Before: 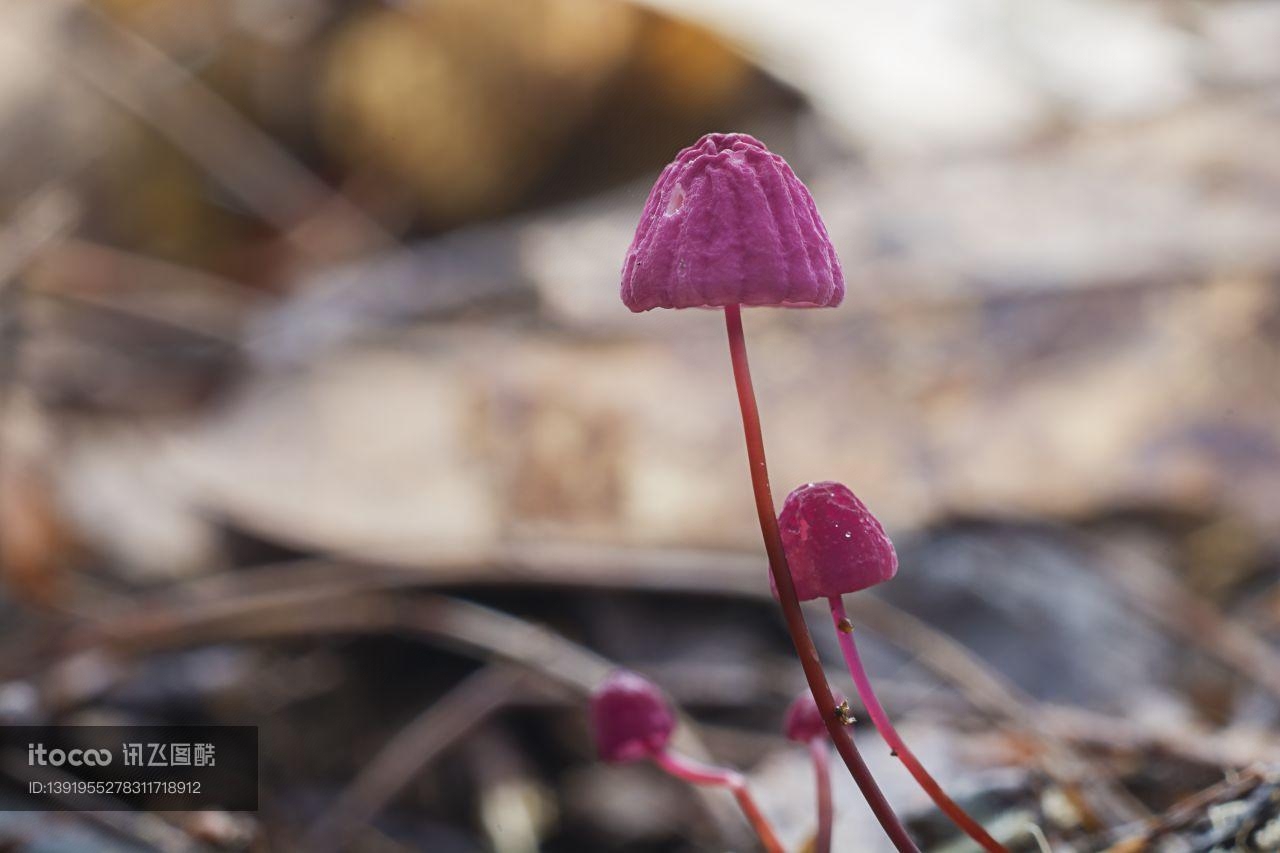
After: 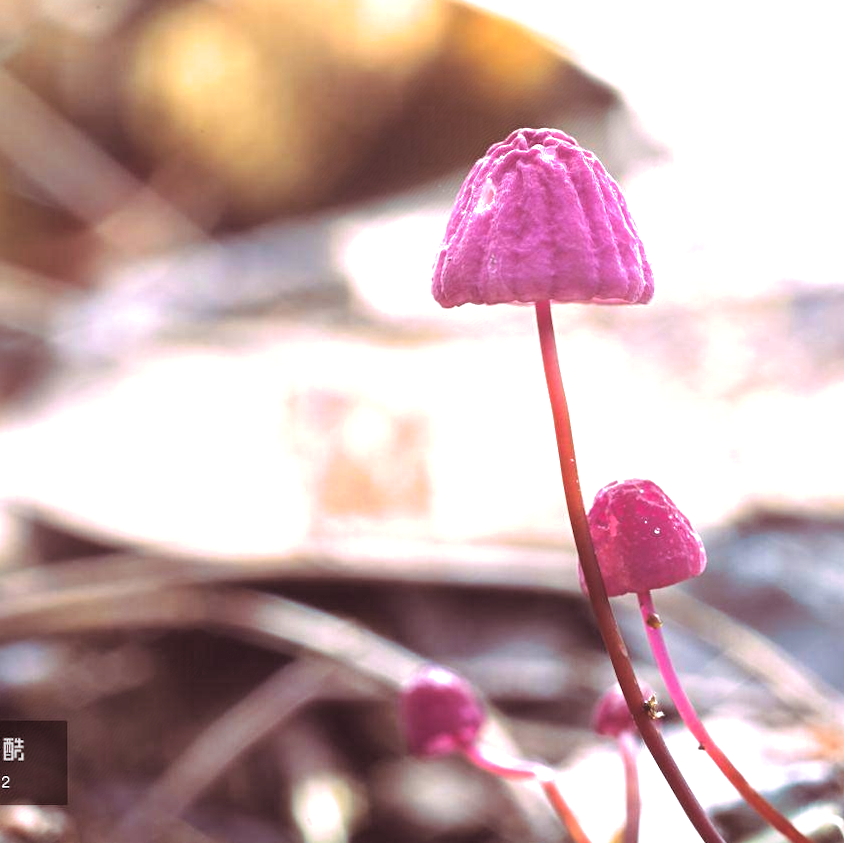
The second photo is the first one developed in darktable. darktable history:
exposure: black level correction 0, exposure 1.5 EV, compensate exposure bias true, compensate highlight preservation false
rotate and perspective: rotation 0.174°, lens shift (vertical) 0.013, lens shift (horizontal) 0.019, shear 0.001, automatic cropping original format, crop left 0.007, crop right 0.991, crop top 0.016, crop bottom 0.997
split-toning: highlights › hue 298.8°, highlights › saturation 0.73, compress 41.76%
crop and rotate: left 15.055%, right 18.278%
